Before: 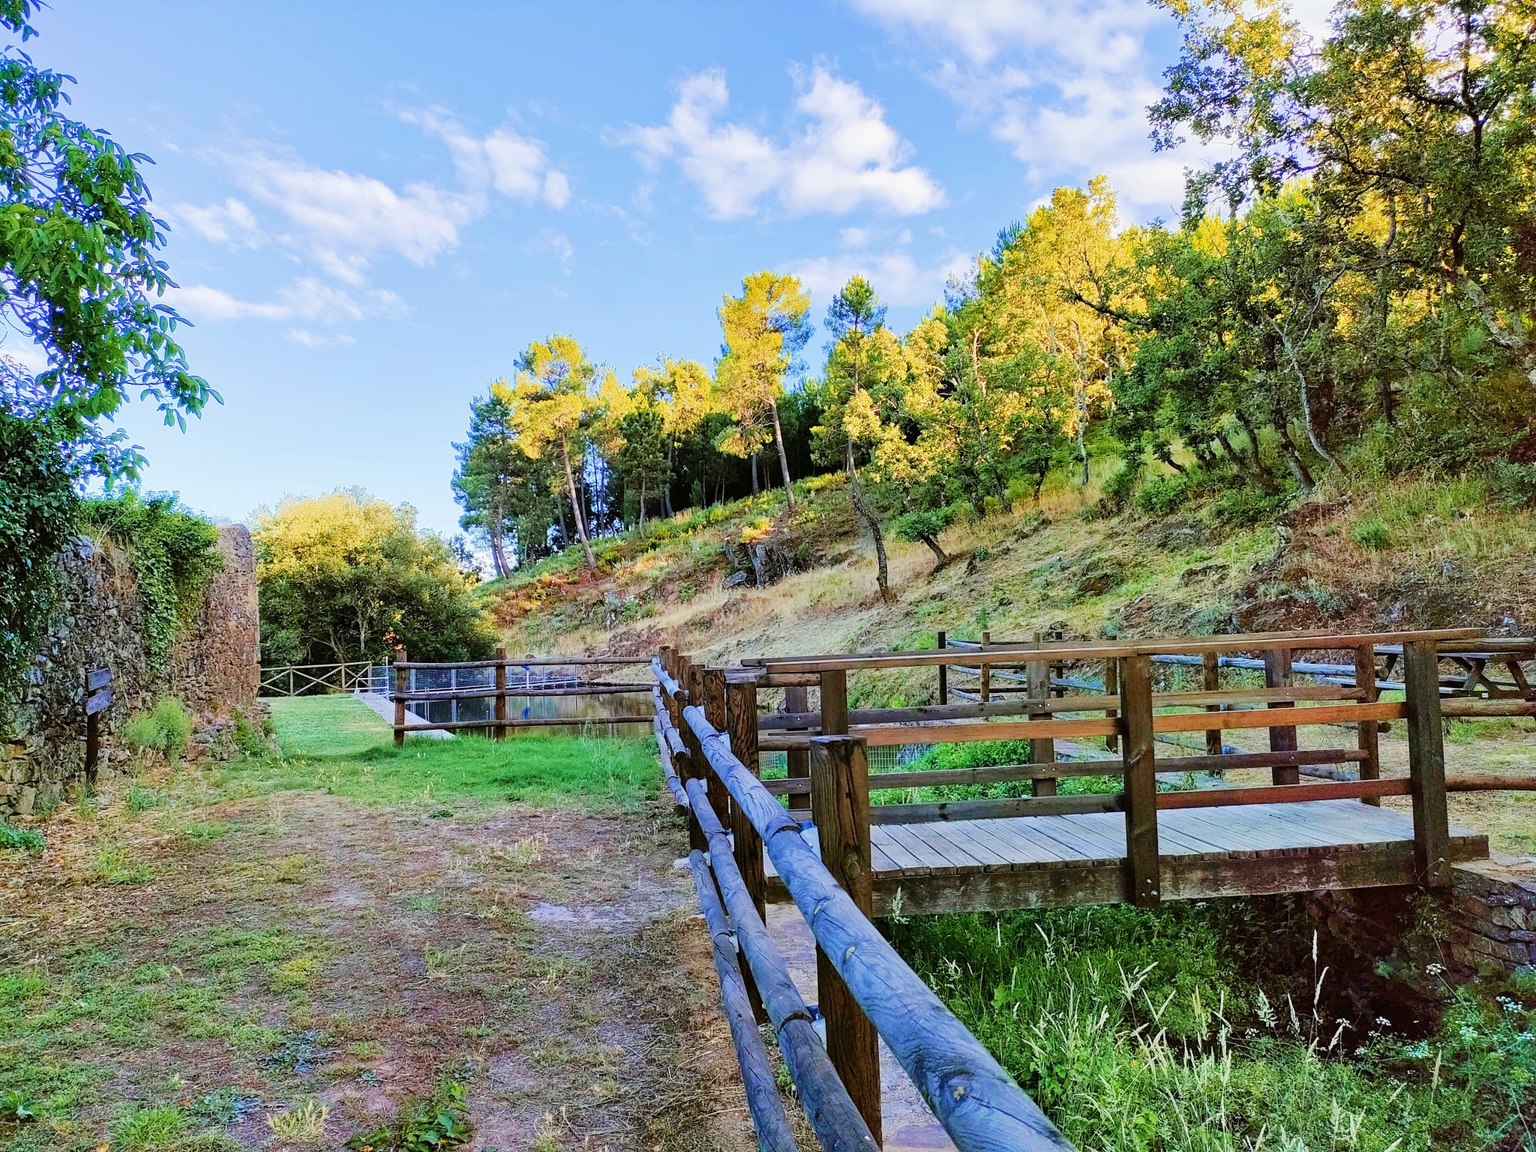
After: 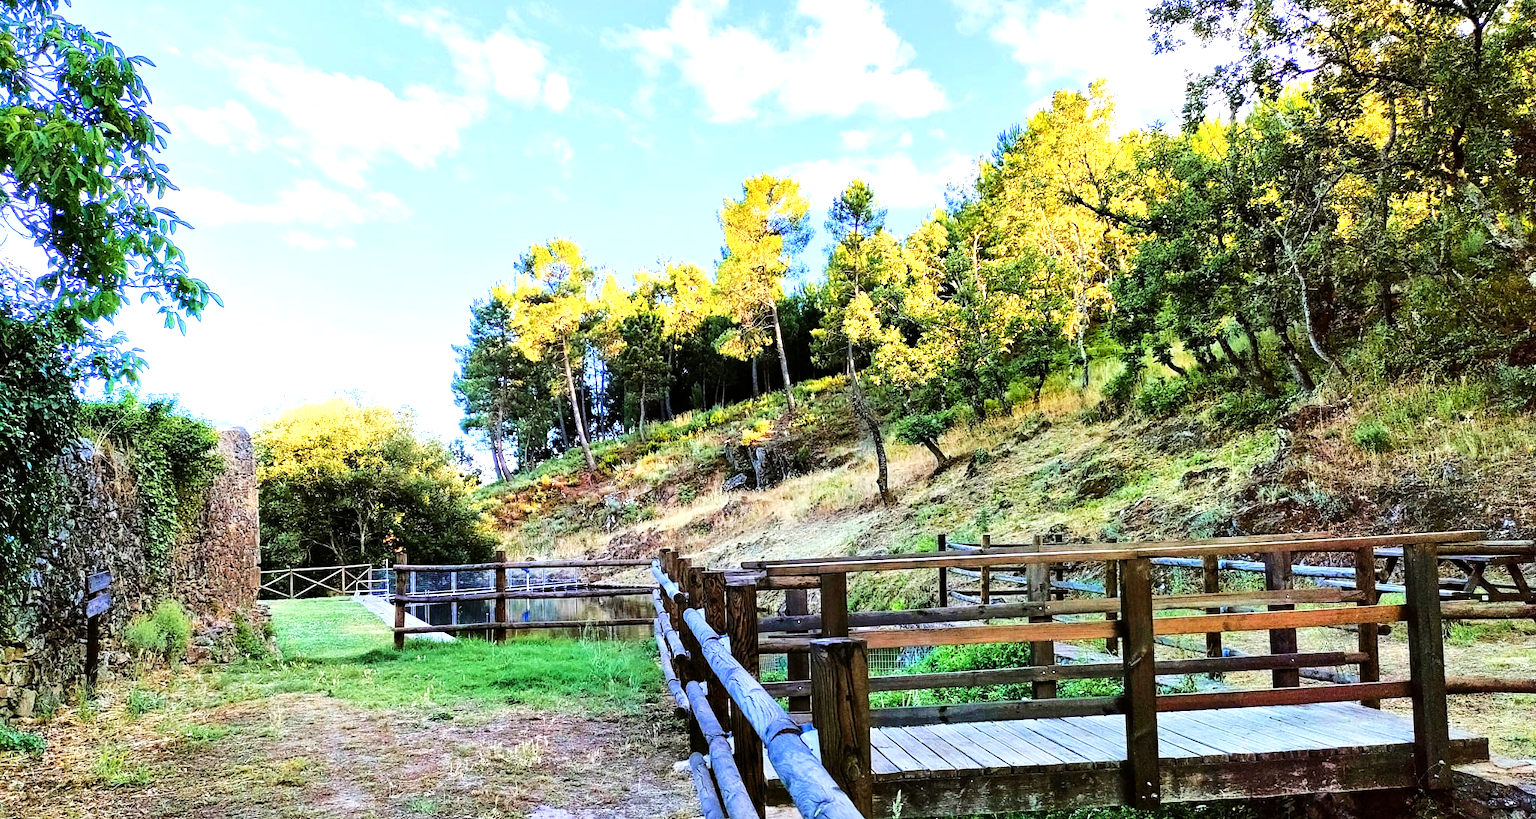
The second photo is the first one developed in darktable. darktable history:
tone equalizer: -8 EV -1.08 EV, -7 EV -1.02 EV, -6 EV -0.852 EV, -5 EV -0.607 EV, -3 EV 0.599 EV, -2 EV 0.845 EV, -1 EV 0.992 EV, +0 EV 1.05 EV, edges refinement/feathering 500, mask exposure compensation -1.57 EV, preserve details no
crop and rotate: top 8.49%, bottom 20.396%
exposure: black level correction 0.001, exposure -0.122 EV, compensate highlight preservation false
